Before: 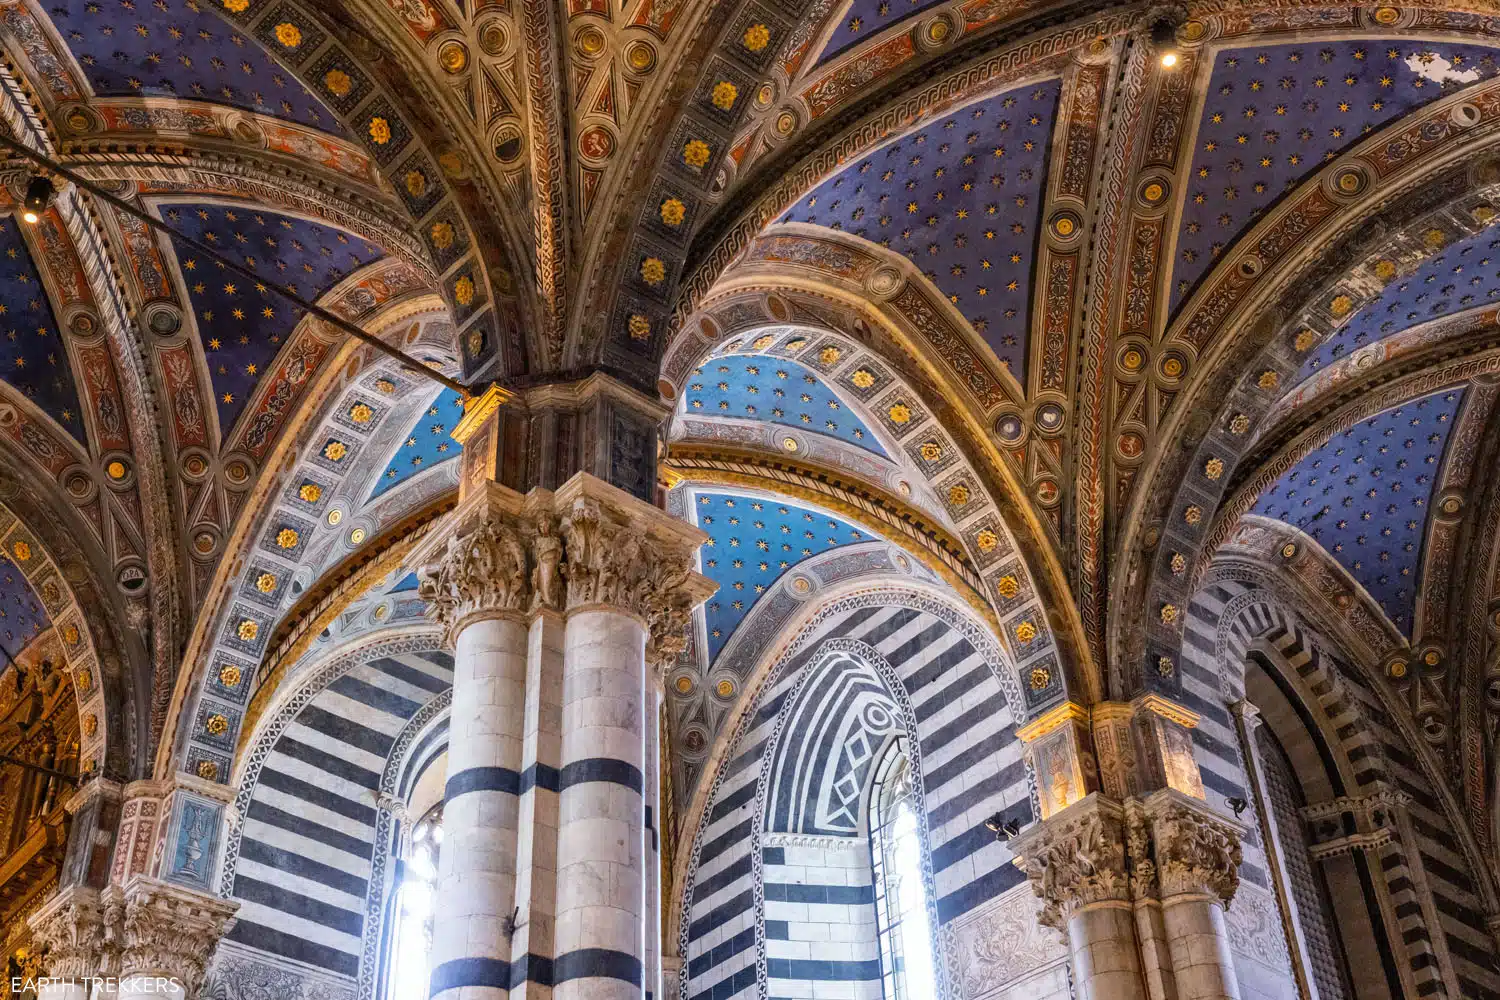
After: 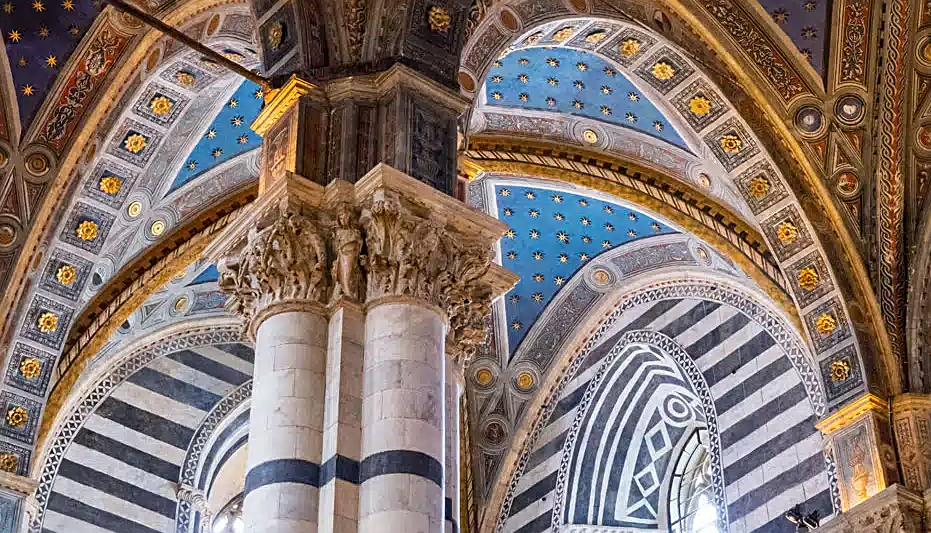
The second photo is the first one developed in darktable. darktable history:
crop: left 13.348%, top 30.869%, right 24.55%, bottom 15.783%
sharpen: on, module defaults
